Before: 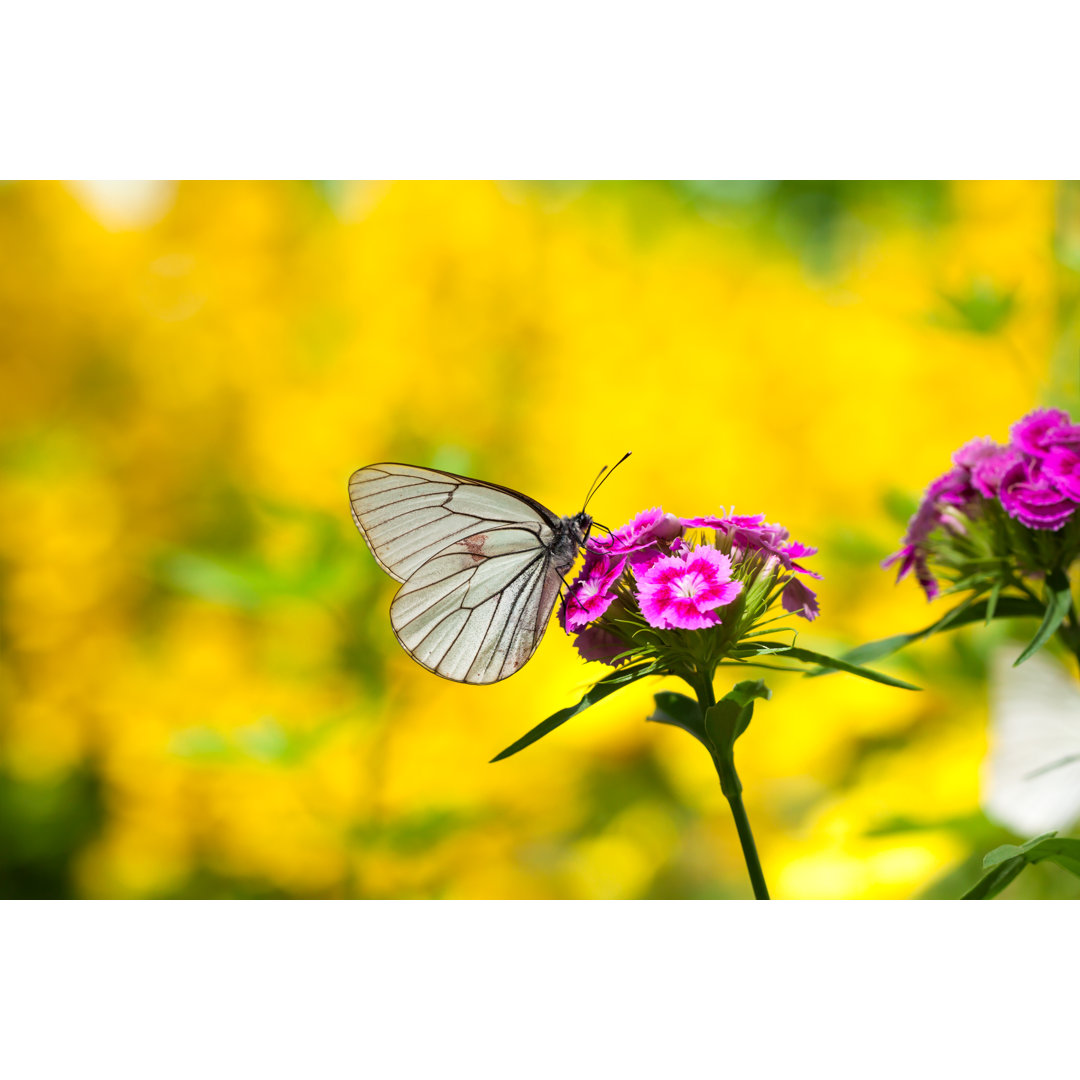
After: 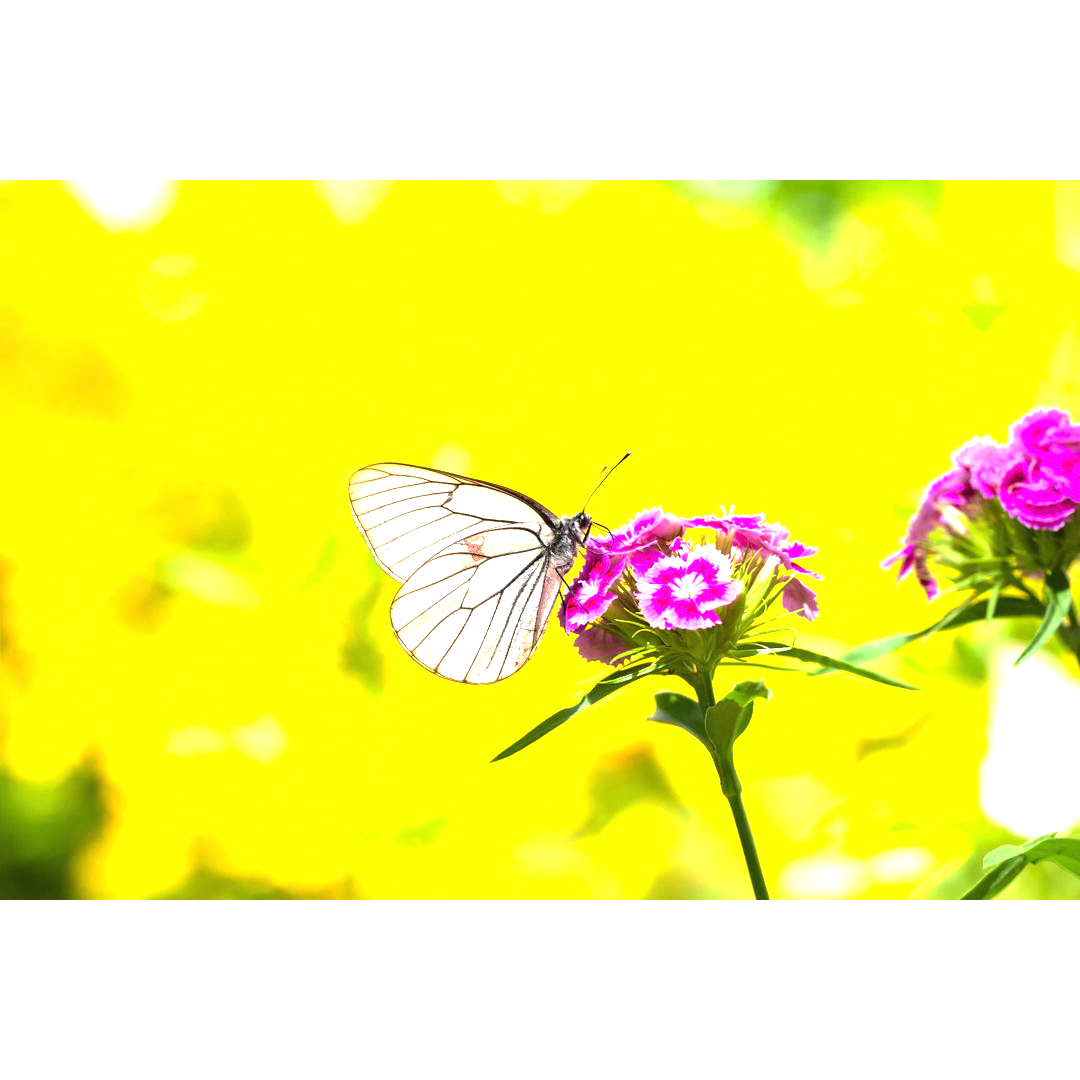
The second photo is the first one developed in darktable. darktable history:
exposure: black level correction 0, exposure 1.738 EV, compensate highlight preservation false
